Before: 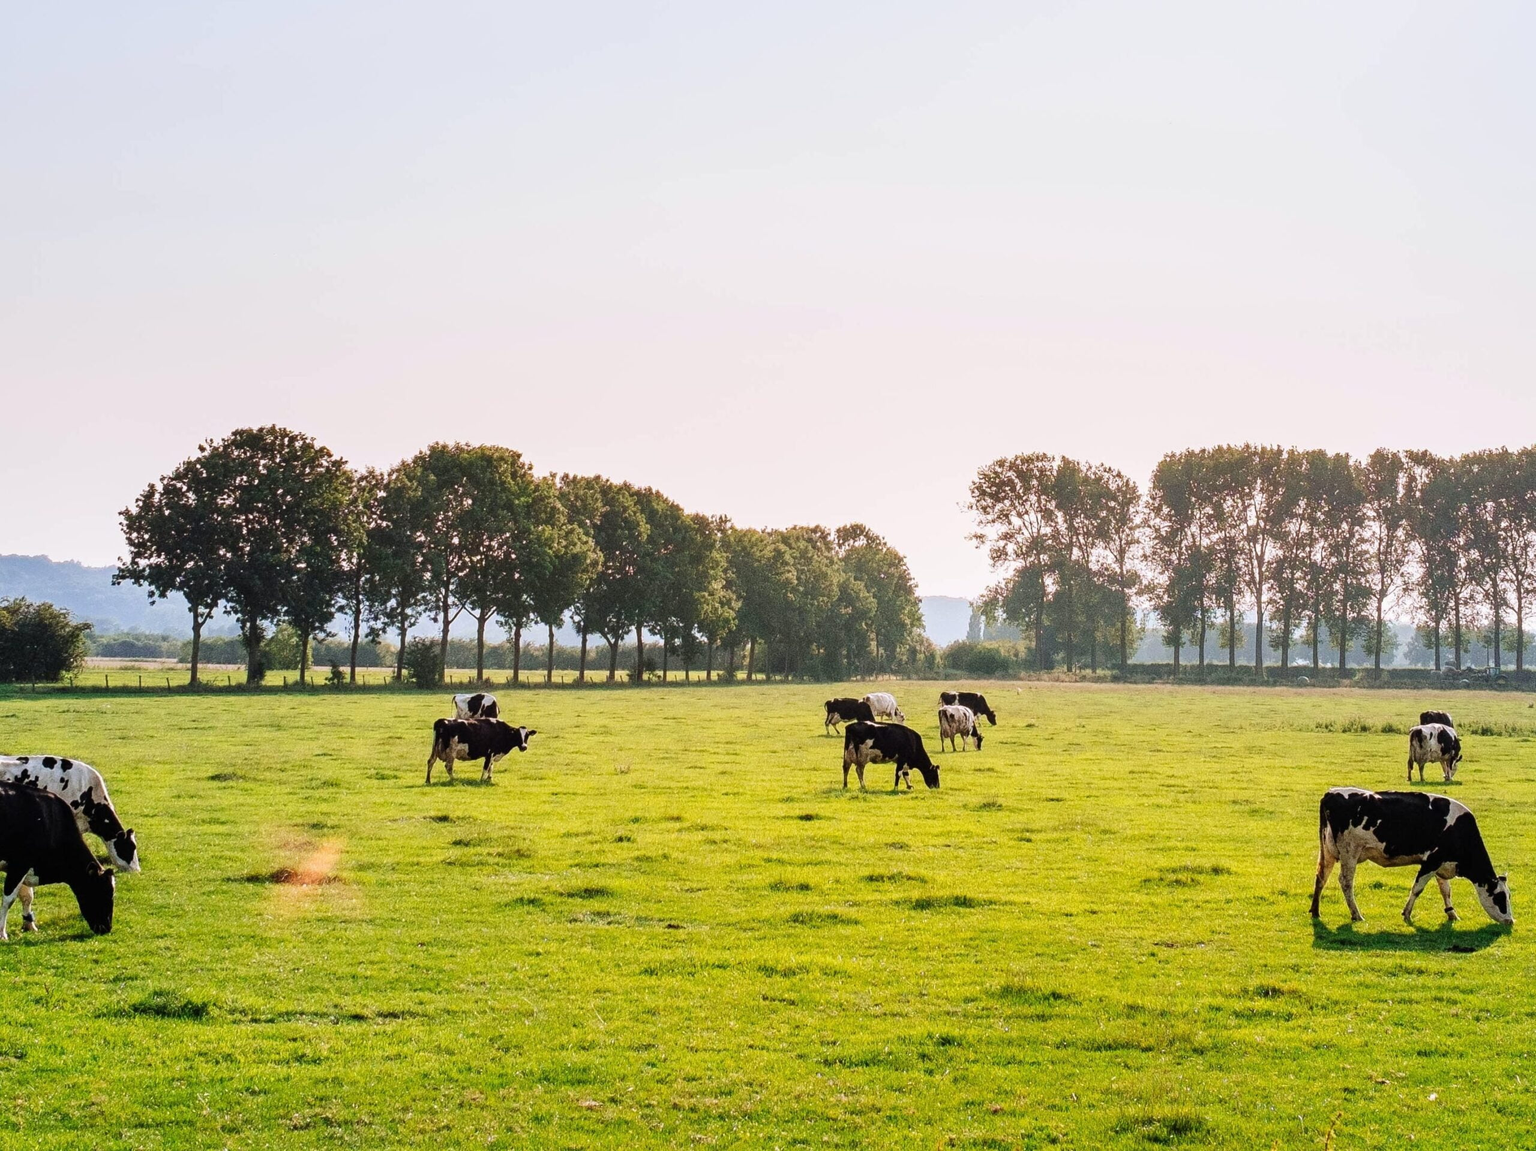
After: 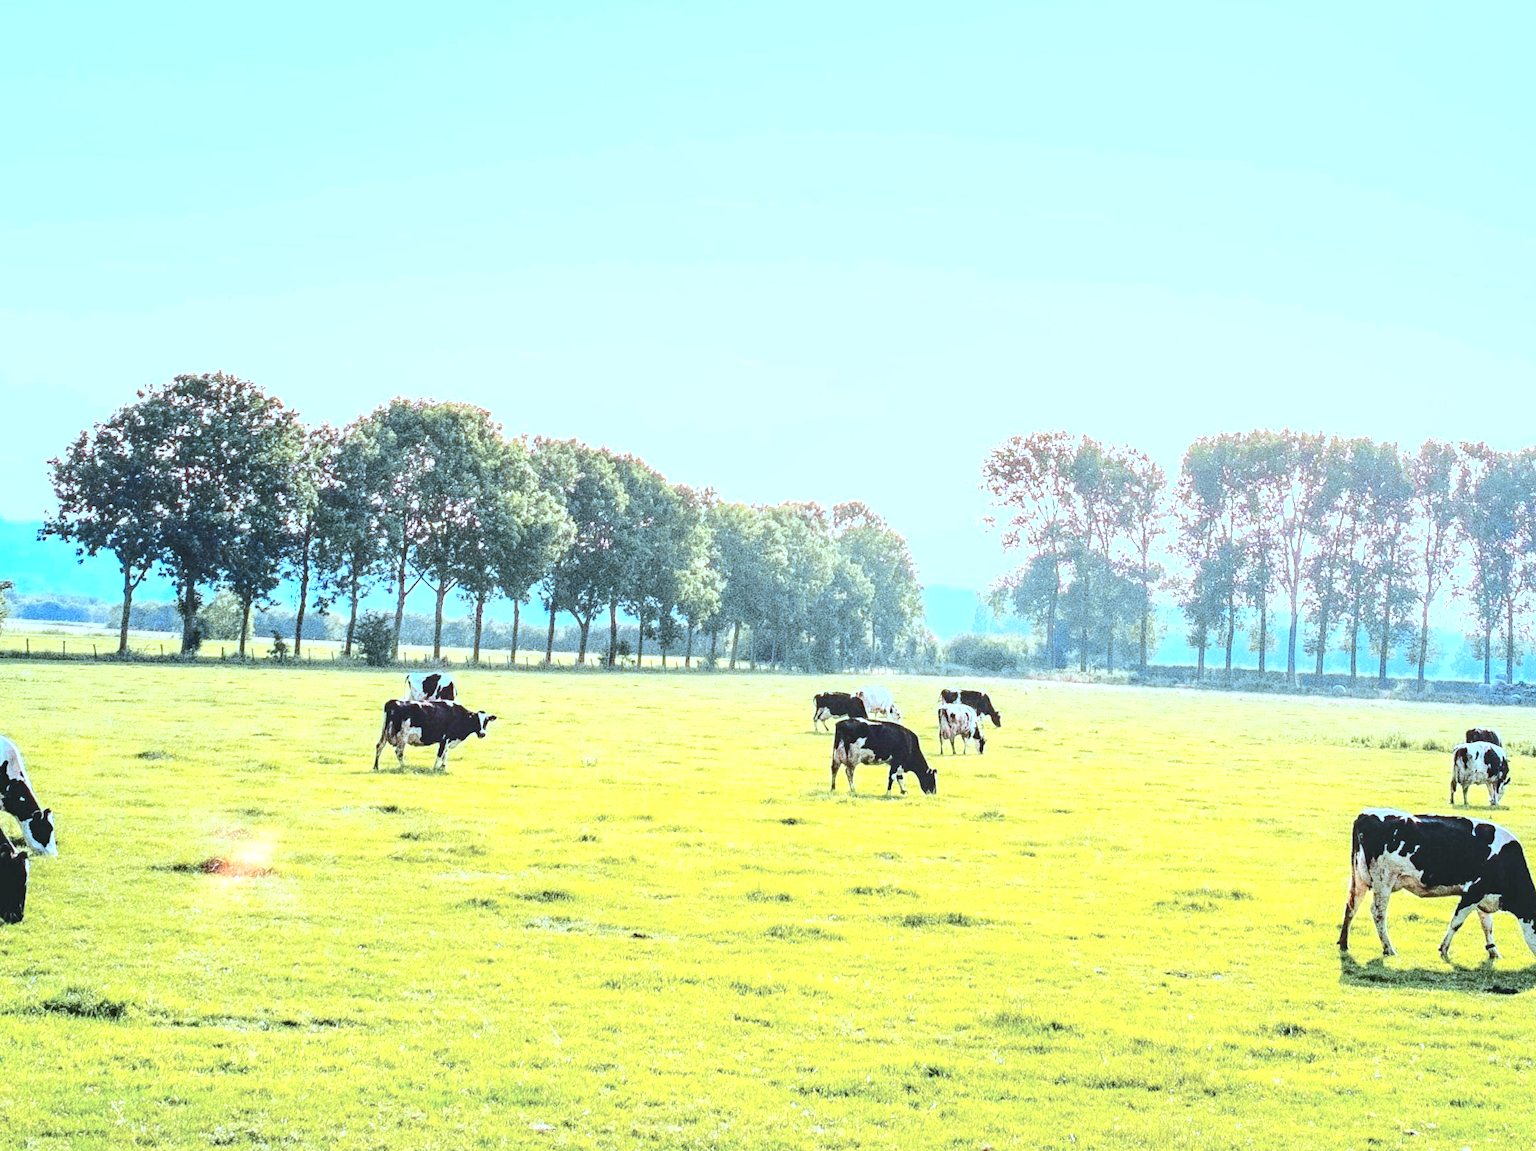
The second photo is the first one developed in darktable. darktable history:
white balance: red 0.931, blue 1.11
exposure: black level correction 0, exposure 1.2 EV, compensate exposure bias true, compensate highlight preservation false
tone curve: curves: ch0 [(0, 0) (0.21, 0.21) (0.43, 0.586) (0.65, 0.793) (1, 1)]; ch1 [(0, 0) (0.382, 0.447) (0.492, 0.484) (0.544, 0.547) (0.583, 0.578) (0.599, 0.595) (0.67, 0.673) (1, 1)]; ch2 [(0, 0) (0.411, 0.382) (0.492, 0.5) (0.531, 0.534) (0.56, 0.573) (0.599, 0.602) (0.696, 0.693) (1, 1)], color space Lab, independent channels, preserve colors none
tone equalizer: on, module defaults
local contrast: detail 110%
crop and rotate: angle -1.96°, left 3.097%, top 4.154%, right 1.586%, bottom 0.529%
color correction: highlights a* -9.35, highlights b* -23.15
haze removal: compatibility mode true, adaptive false
